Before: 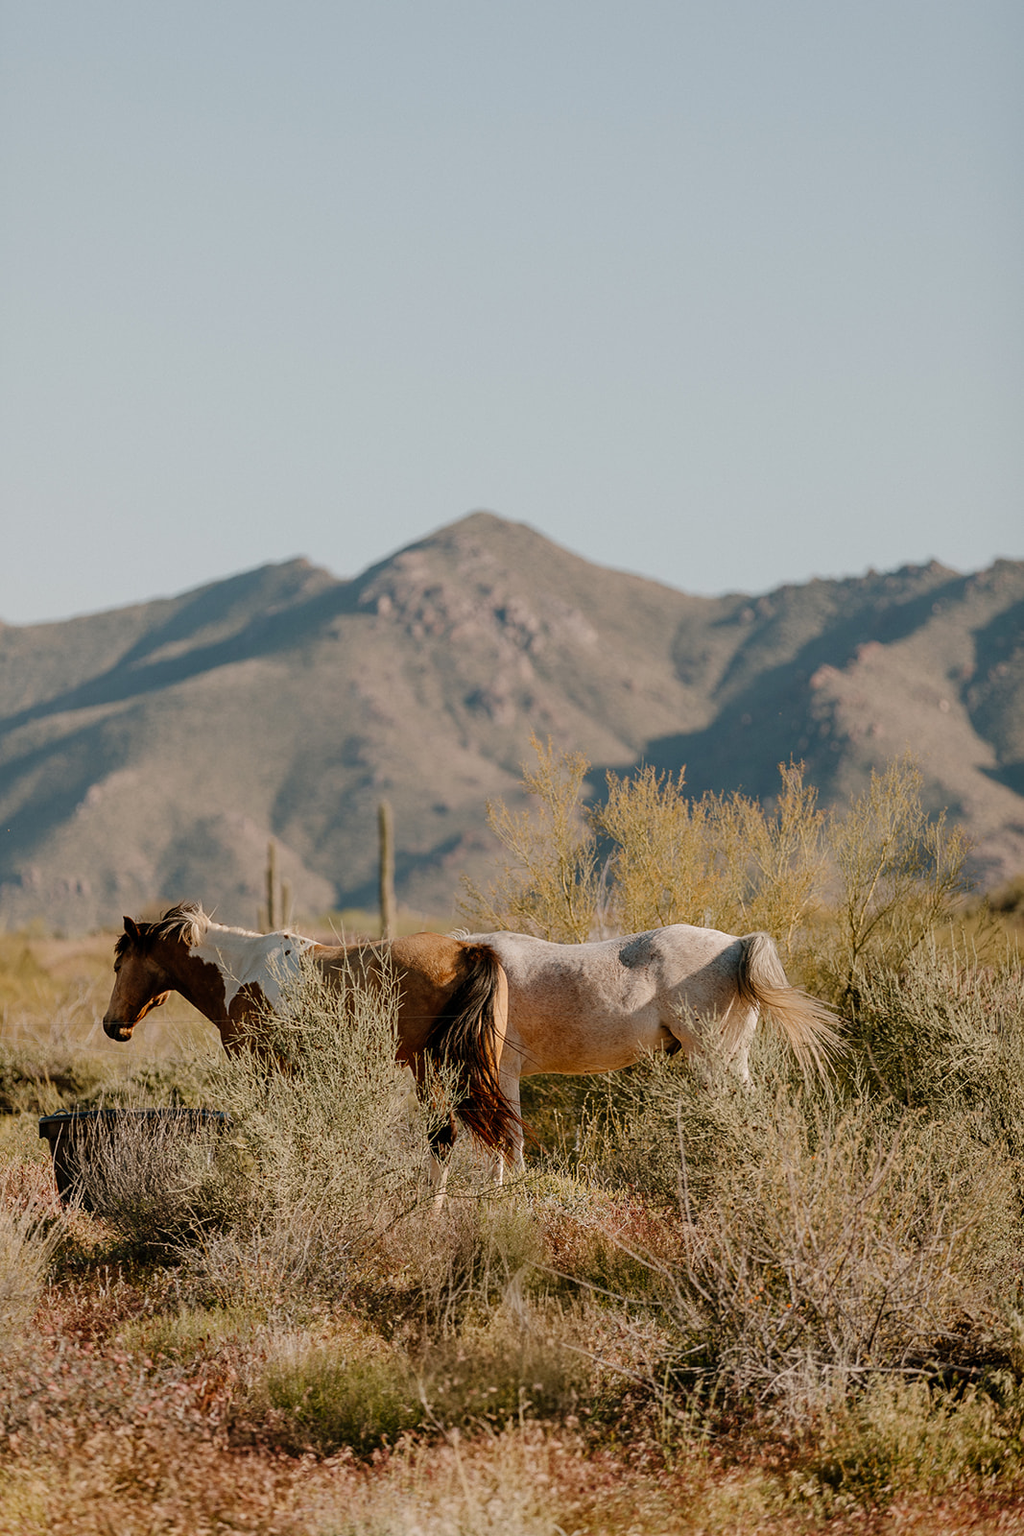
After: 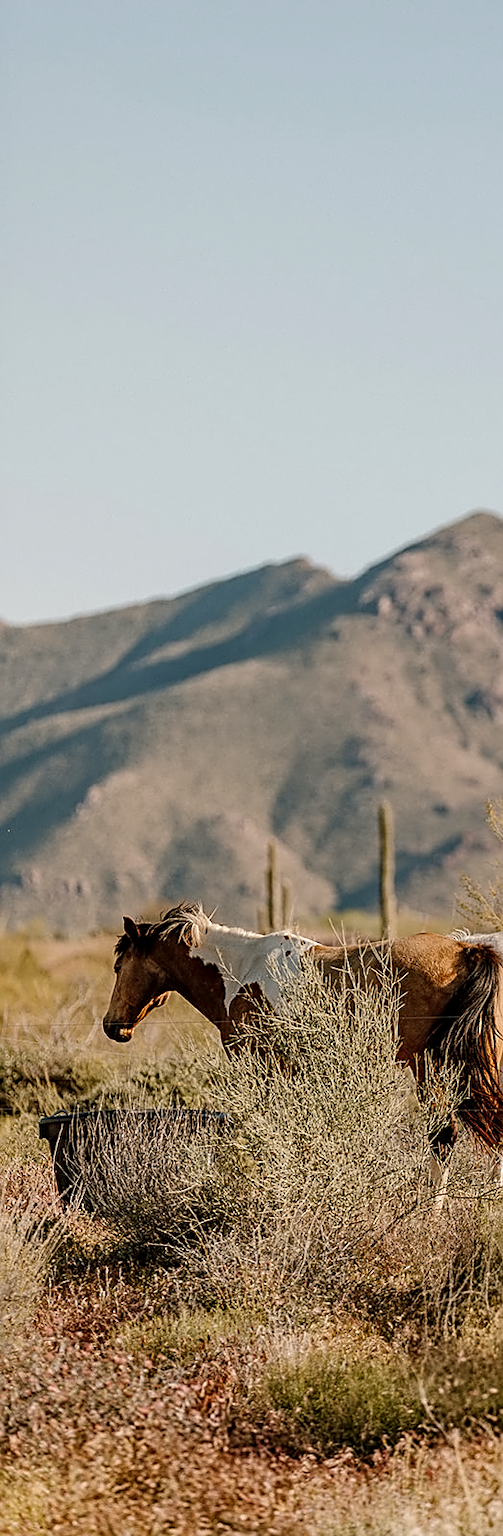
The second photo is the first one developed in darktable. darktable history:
exposure: exposure 0.217 EV, compensate exposure bias true, compensate highlight preservation false
crop and rotate: left 0.015%, top 0%, right 50.814%
local contrast: on, module defaults
sharpen: on, module defaults
haze removal: compatibility mode true, adaptive false
contrast equalizer: octaves 7, y [[0.5 ×4, 0.524, 0.59], [0.5 ×6], [0.5 ×6], [0, 0, 0, 0.01, 0.045, 0.012], [0, 0, 0, 0.044, 0.195, 0.131]], mix 0.589
tone curve: curves: ch0 [(0, 0) (0.003, 0.003) (0.011, 0.011) (0.025, 0.025) (0.044, 0.044) (0.069, 0.069) (0.1, 0.099) (0.136, 0.135) (0.177, 0.176) (0.224, 0.223) (0.277, 0.275) (0.335, 0.333) (0.399, 0.396) (0.468, 0.465) (0.543, 0.541) (0.623, 0.622) (0.709, 0.708) (0.801, 0.8) (0.898, 0.897) (1, 1)], color space Lab, linked channels, preserve colors none
